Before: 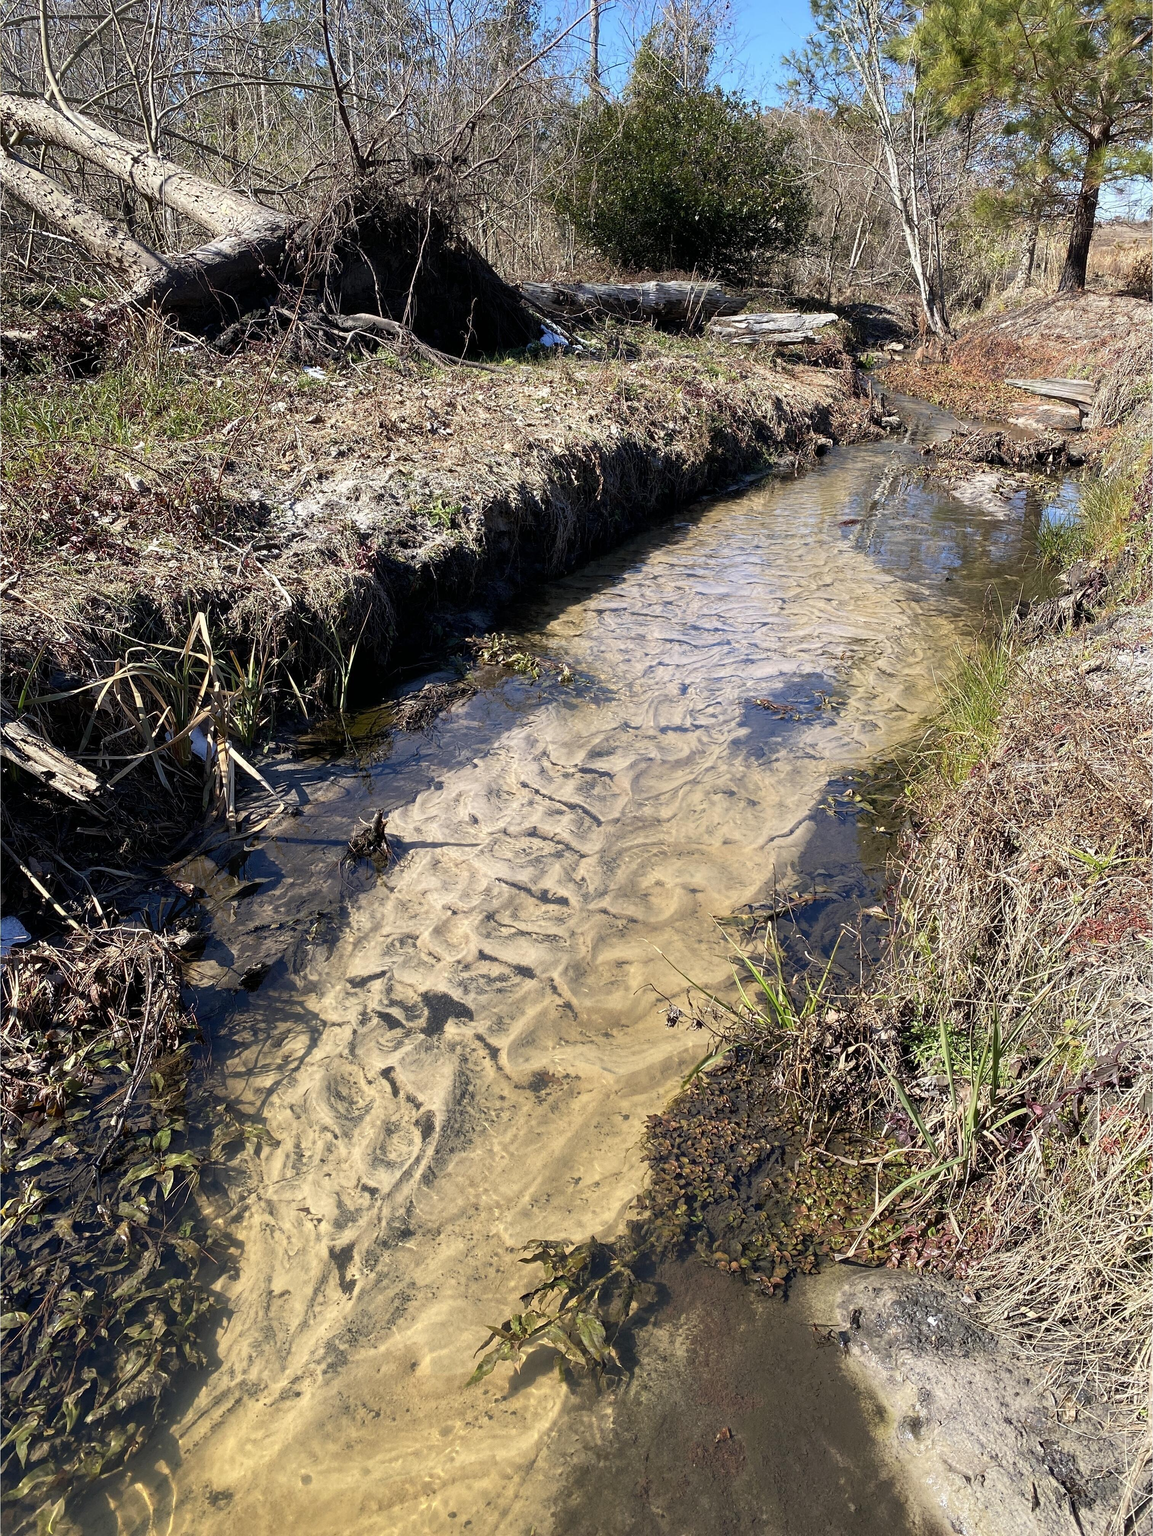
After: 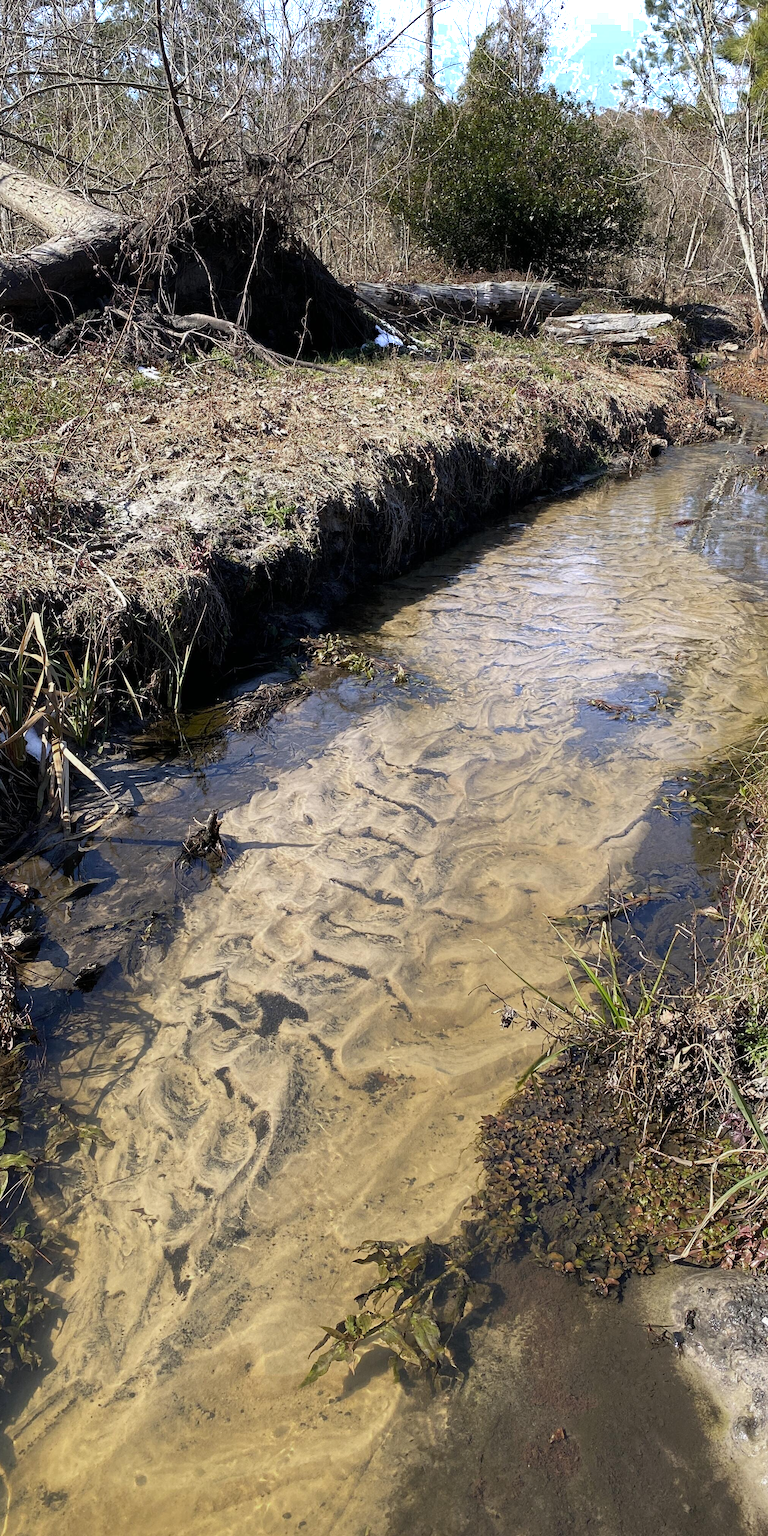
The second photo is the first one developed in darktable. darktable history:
color zones: curves: ch0 [(0.203, 0.433) (0.607, 0.517) (0.697, 0.696) (0.705, 0.897)]
crop and rotate: left 14.376%, right 18.943%
